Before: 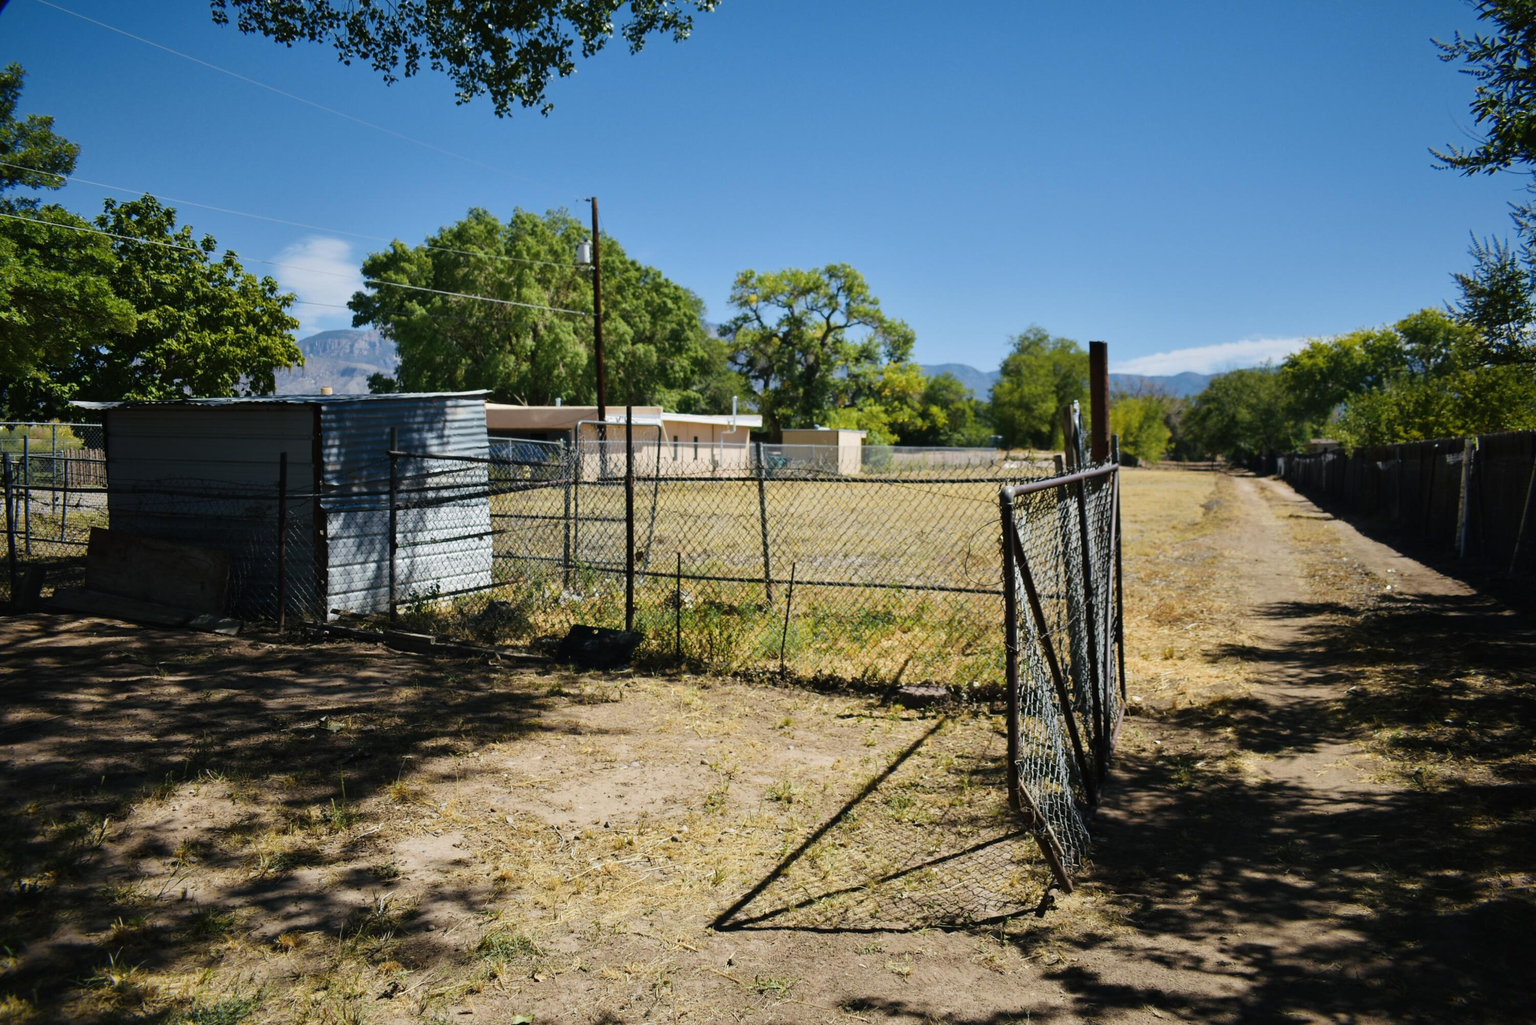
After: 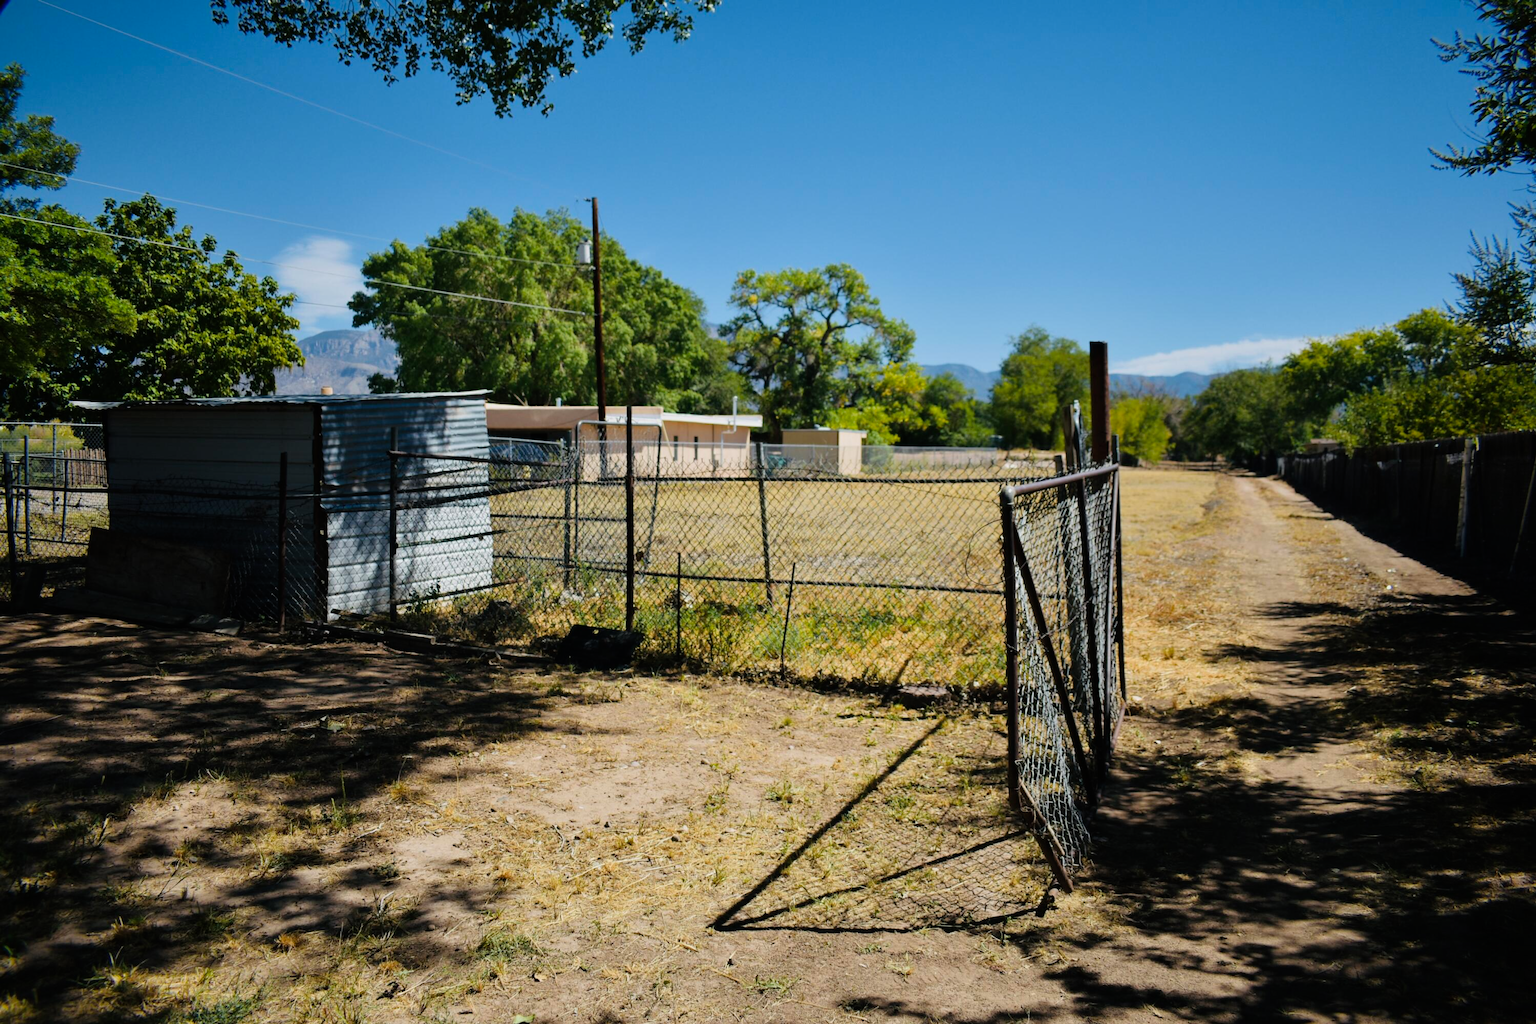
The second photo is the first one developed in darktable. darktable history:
filmic rgb: black relative exposure -9.47 EV, white relative exposure 3.04 EV, hardness 6.18
